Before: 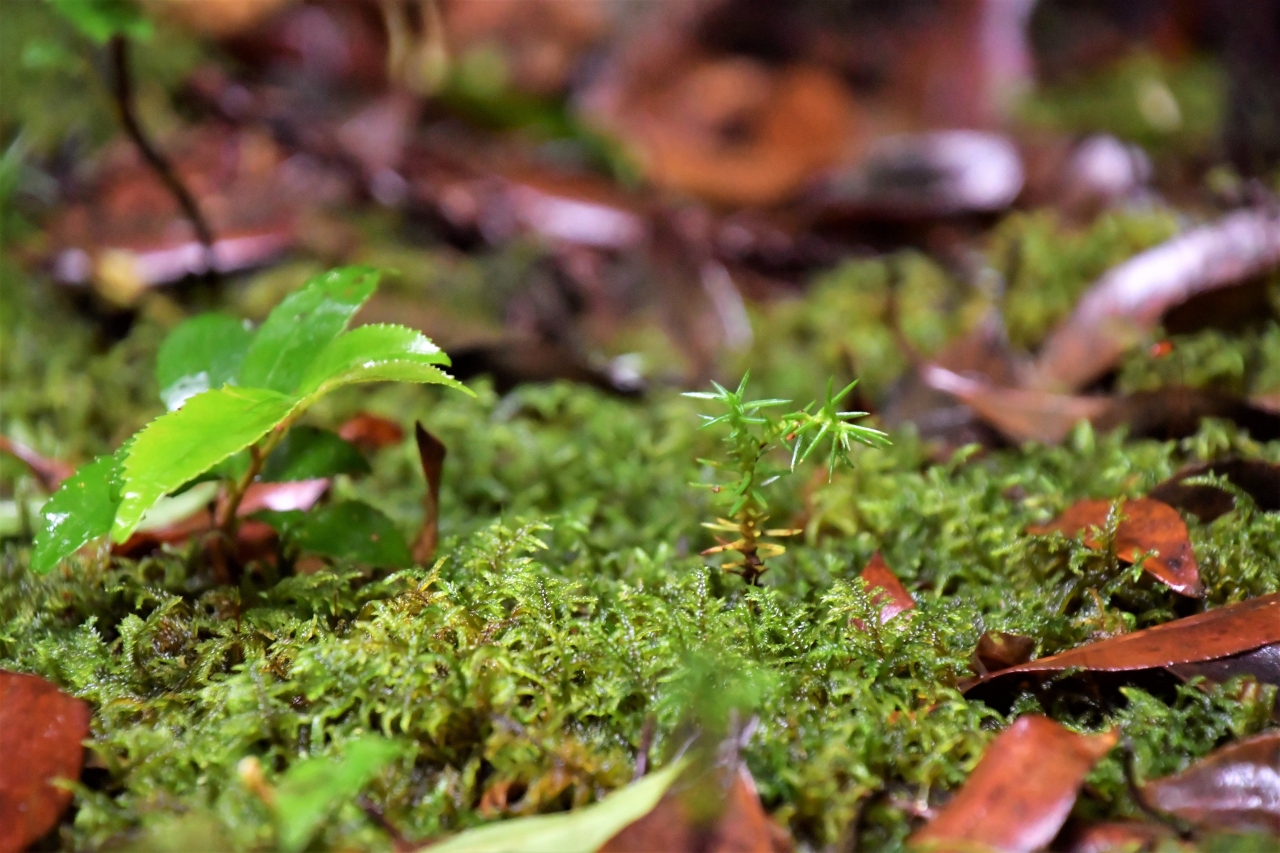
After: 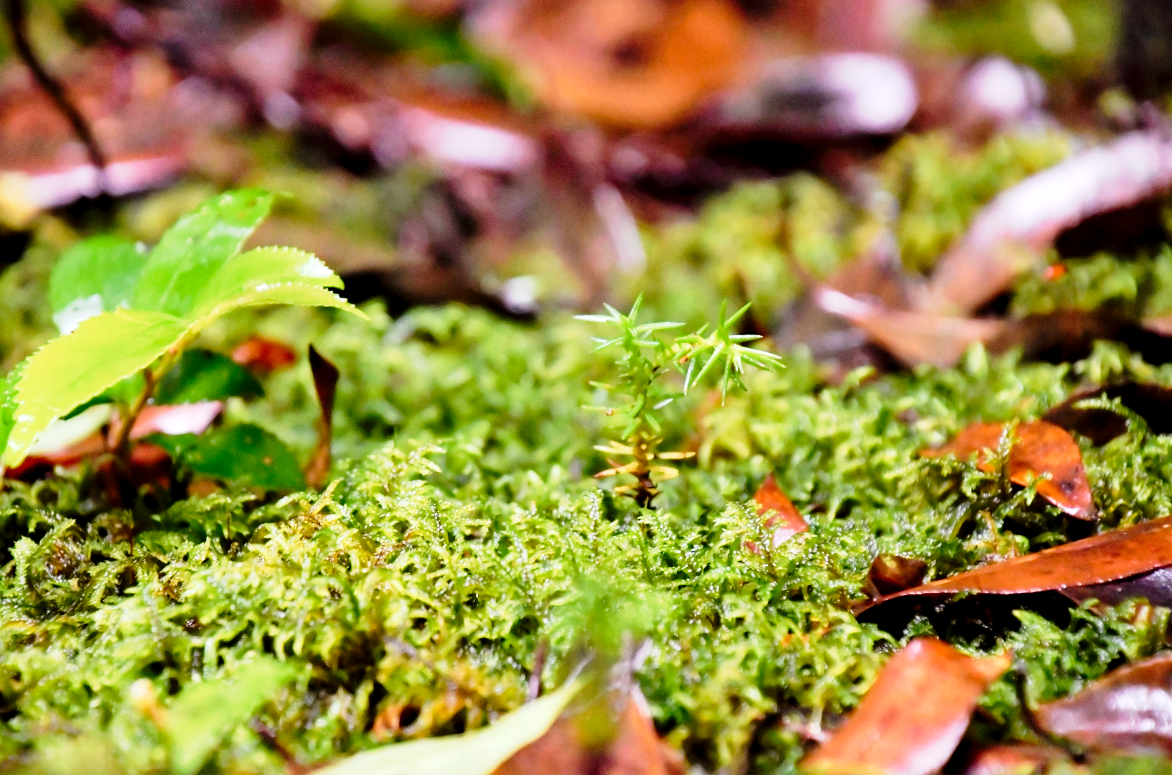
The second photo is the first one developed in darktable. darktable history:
crop and rotate: left 8.437%, top 9.04%
exposure: black level correction 0.005, exposure 0.015 EV, compensate exposure bias true, compensate highlight preservation false
tone curve: curves: ch0 [(0, 0) (0.003, 0.002) (0.011, 0.008) (0.025, 0.019) (0.044, 0.034) (0.069, 0.053) (0.1, 0.079) (0.136, 0.127) (0.177, 0.191) (0.224, 0.274) (0.277, 0.367) (0.335, 0.465) (0.399, 0.552) (0.468, 0.643) (0.543, 0.737) (0.623, 0.82) (0.709, 0.891) (0.801, 0.928) (0.898, 0.963) (1, 1)], preserve colors none
